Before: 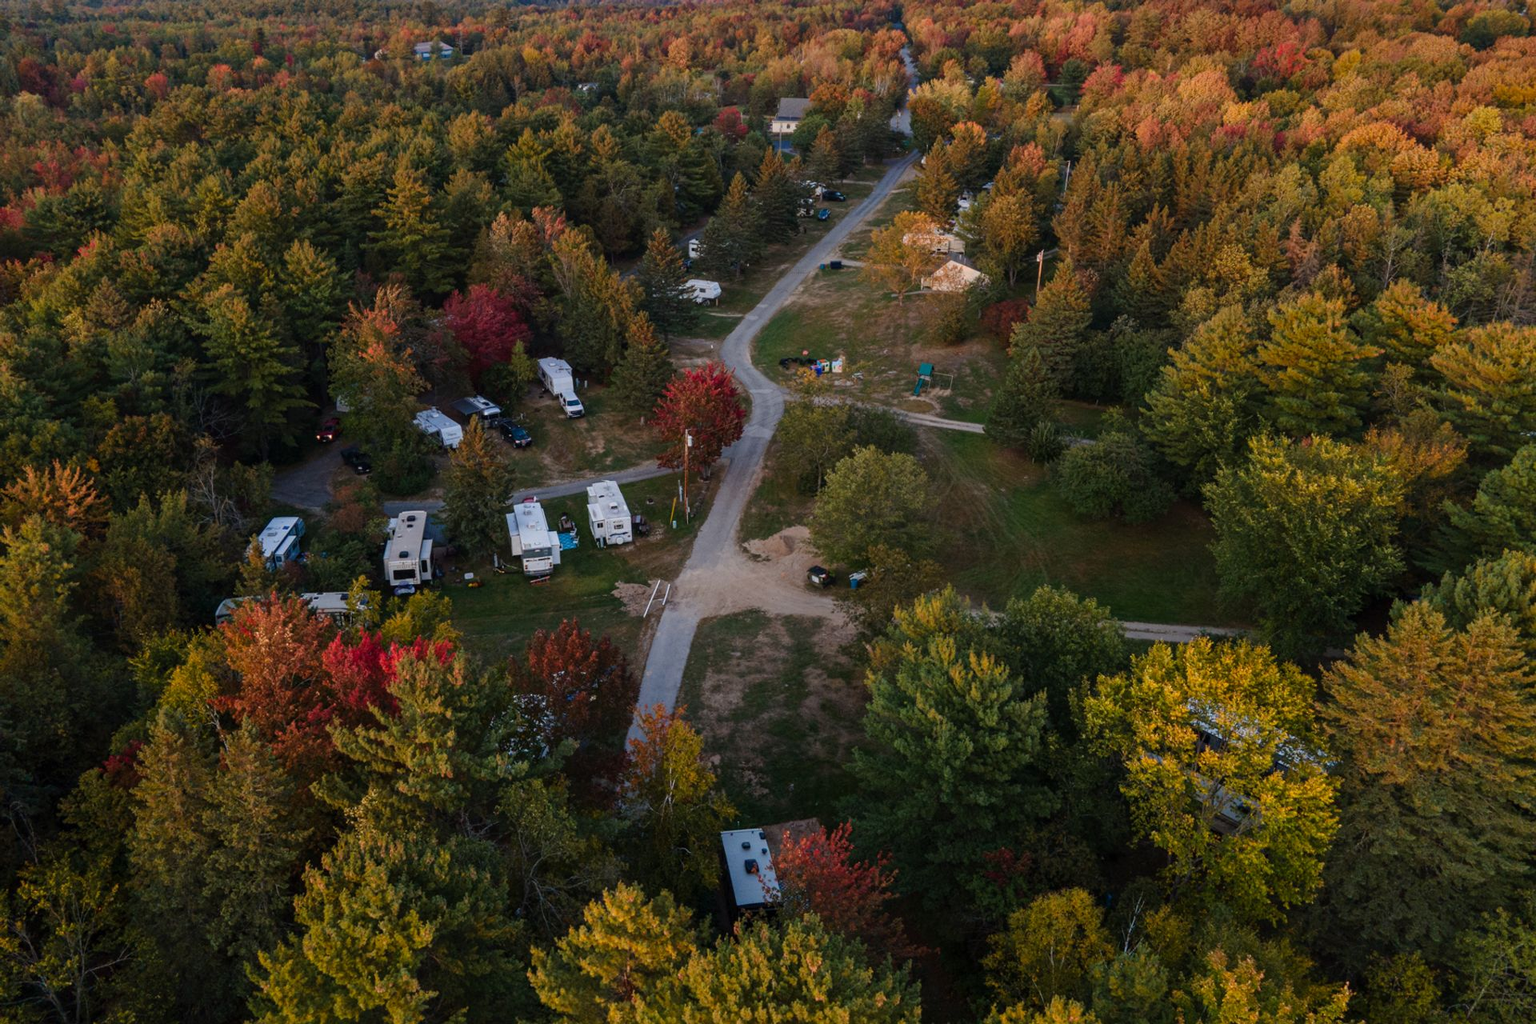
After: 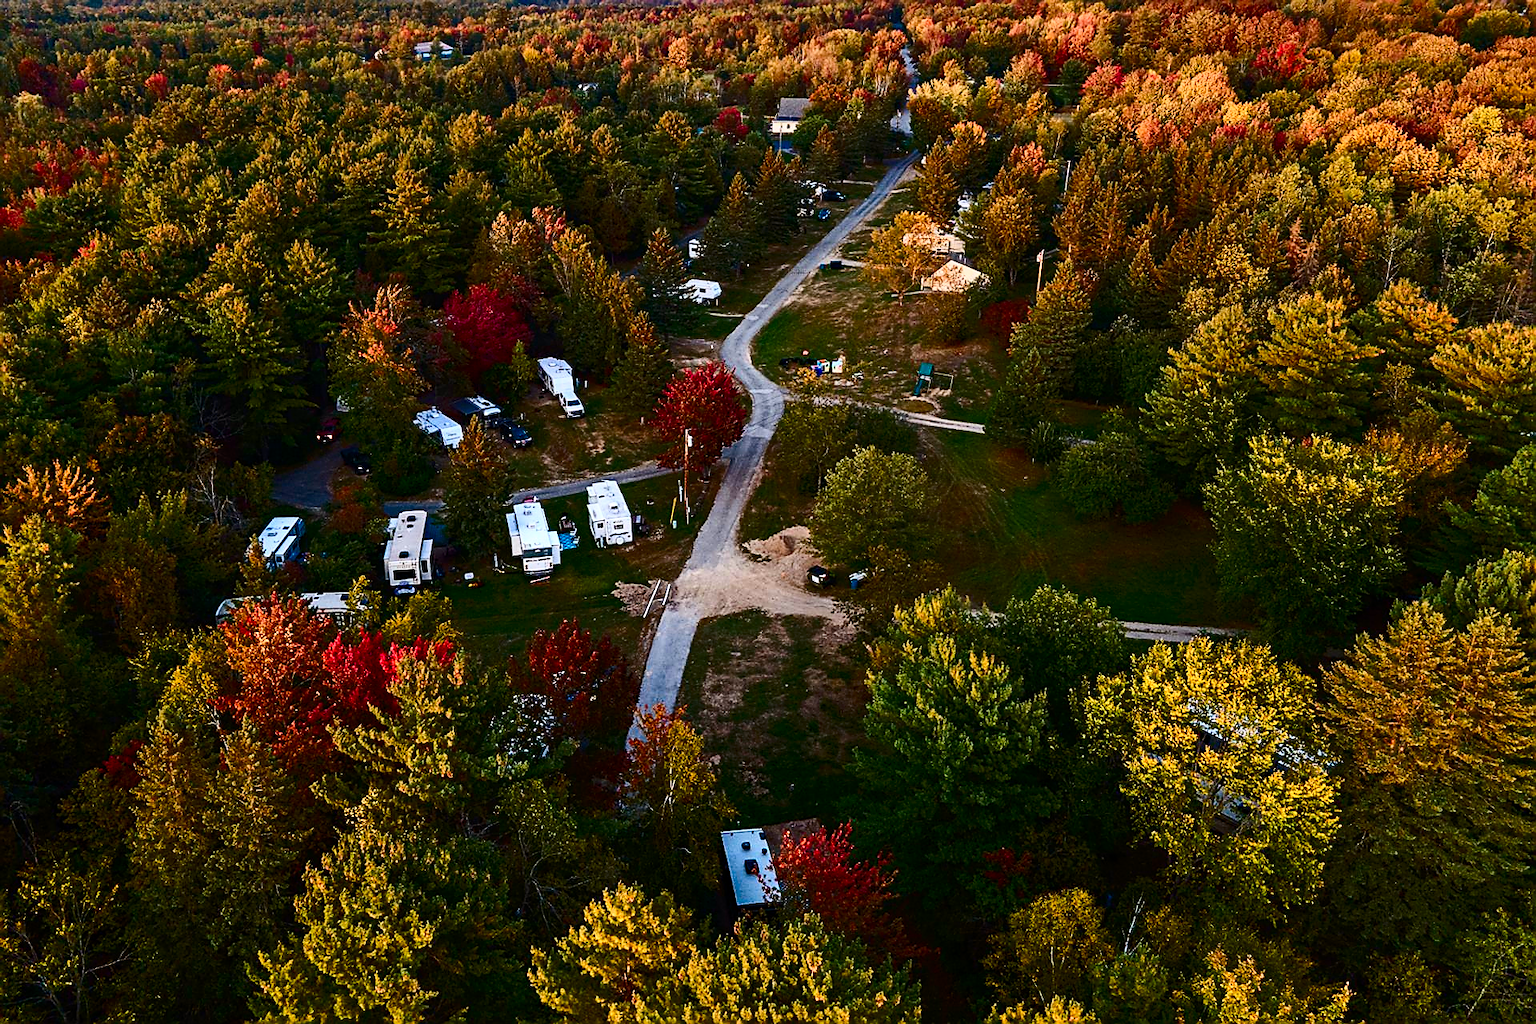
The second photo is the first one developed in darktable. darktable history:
shadows and highlights: shadows 37.13, highlights -28.02, soften with gaussian
sharpen: radius 1.367, amount 1.261, threshold 0.7
color balance rgb: shadows lift › hue 86.66°, power › chroma 0.265%, power › hue 62.01°, perceptual saturation grading › global saturation -0.036%, perceptual saturation grading › highlights -25.533%, perceptual saturation grading › shadows 29.752%, perceptual brilliance grading › highlights 11.256%, global vibrance 20%
contrast brightness saturation: contrast 0.405, brightness 0.046, saturation 0.249
tone equalizer: on, module defaults
haze removal: compatibility mode true, adaptive false
